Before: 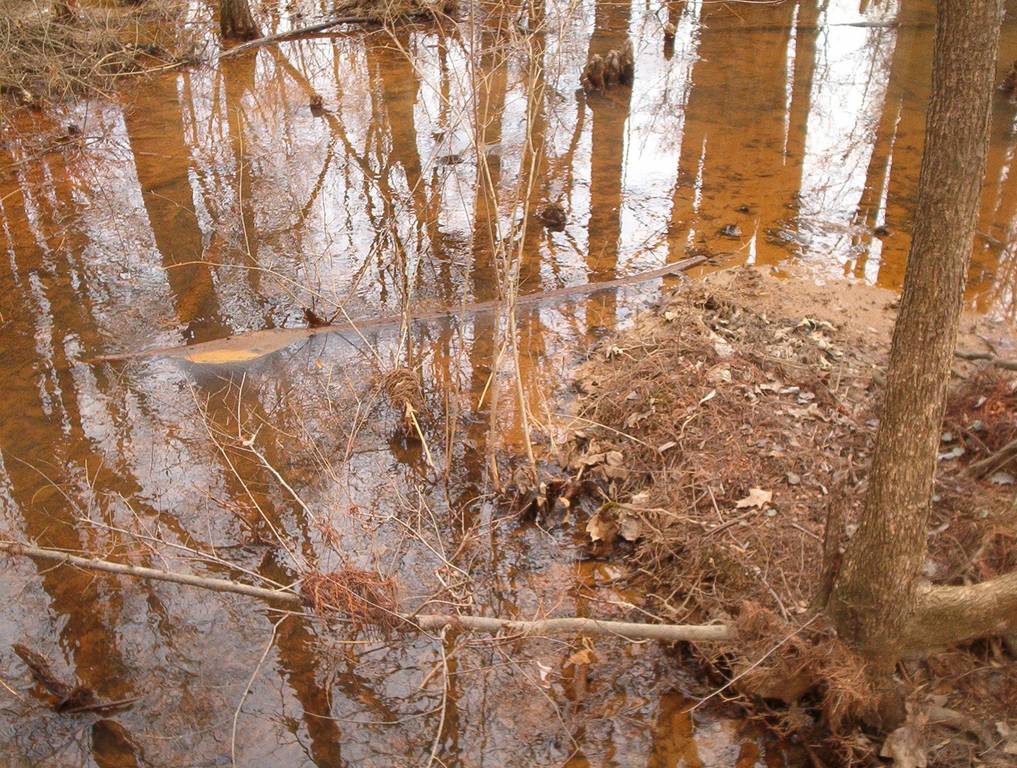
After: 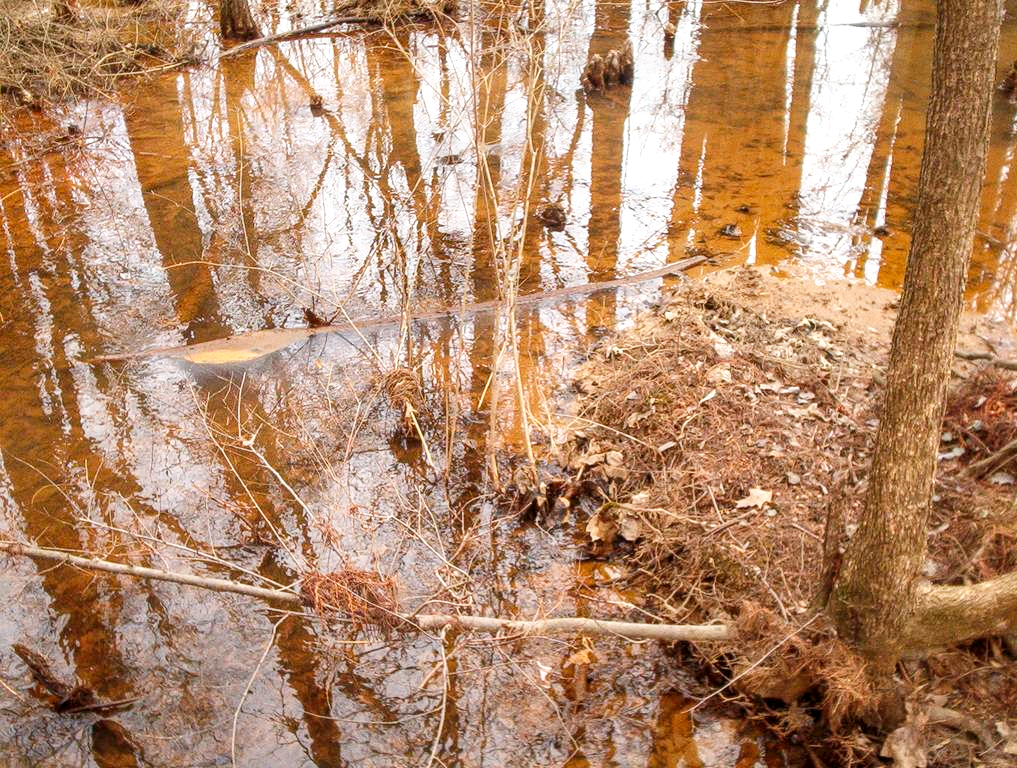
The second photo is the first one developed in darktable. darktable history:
local contrast: on, module defaults
tone curve: curves: ch0 [(0, 0) (0.004, 0.001) (0.02, 0.008) (0.218, 0.218) (0.664, 0.774) (0.832, 0.914) (1, 1)], preserve colors none
